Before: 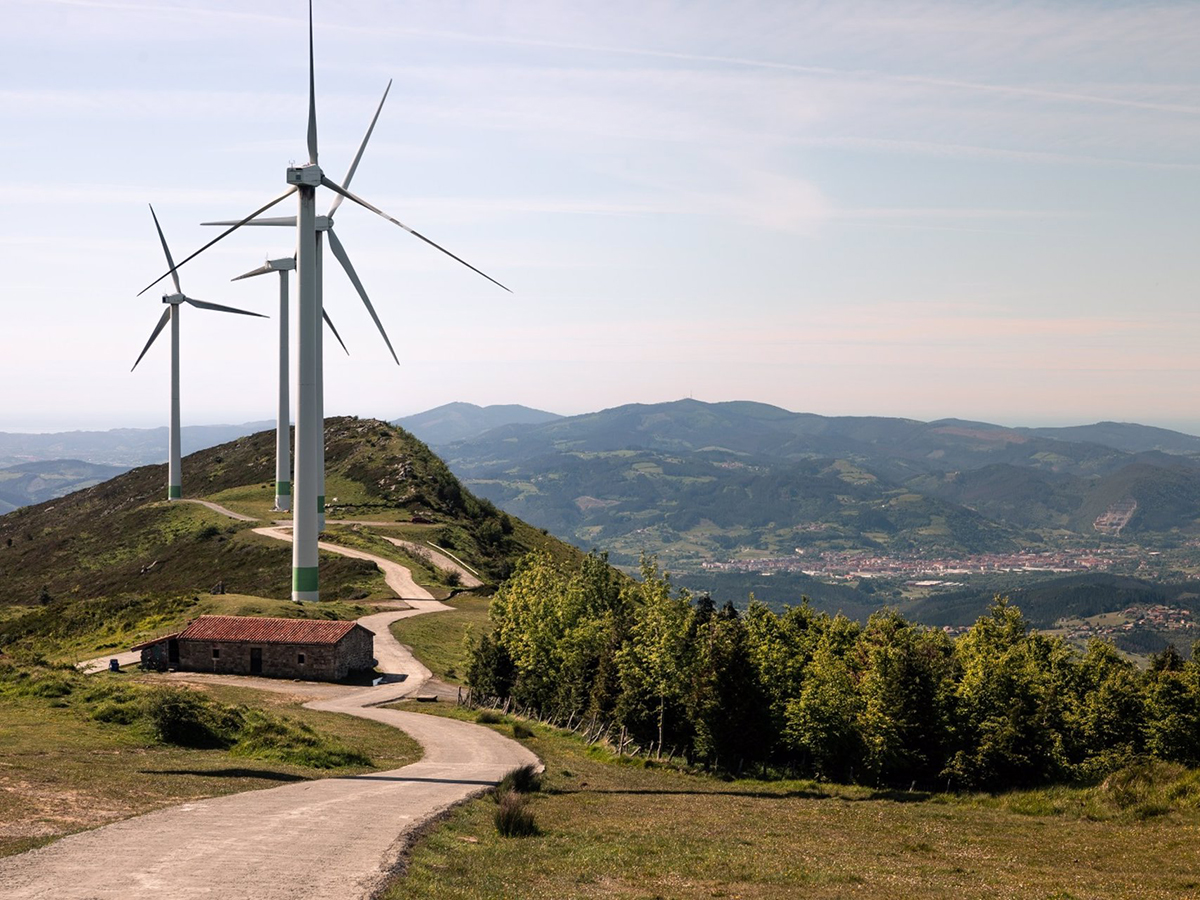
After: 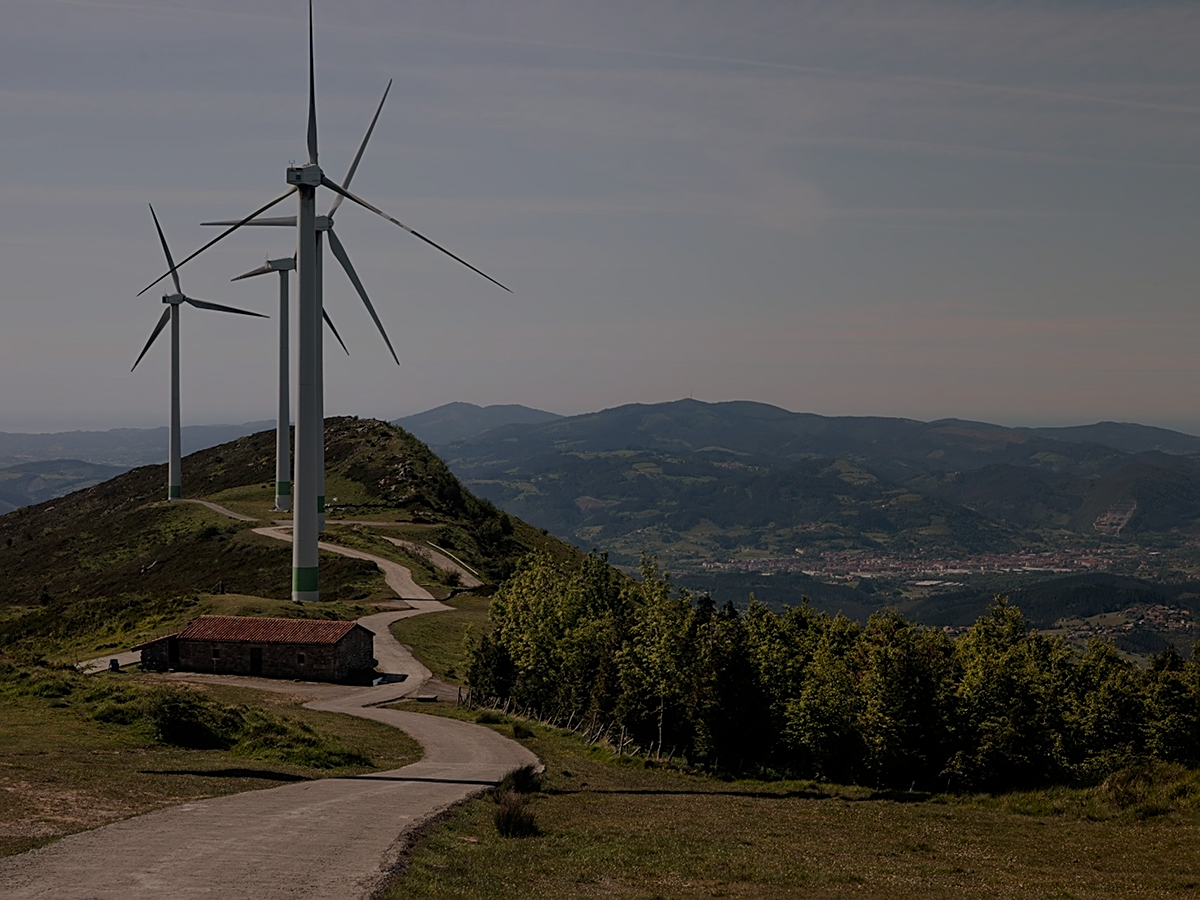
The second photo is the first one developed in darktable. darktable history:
exposure: exposure -2.002 EV, compensate highlight preservation false
sharpen: on, module defaults
